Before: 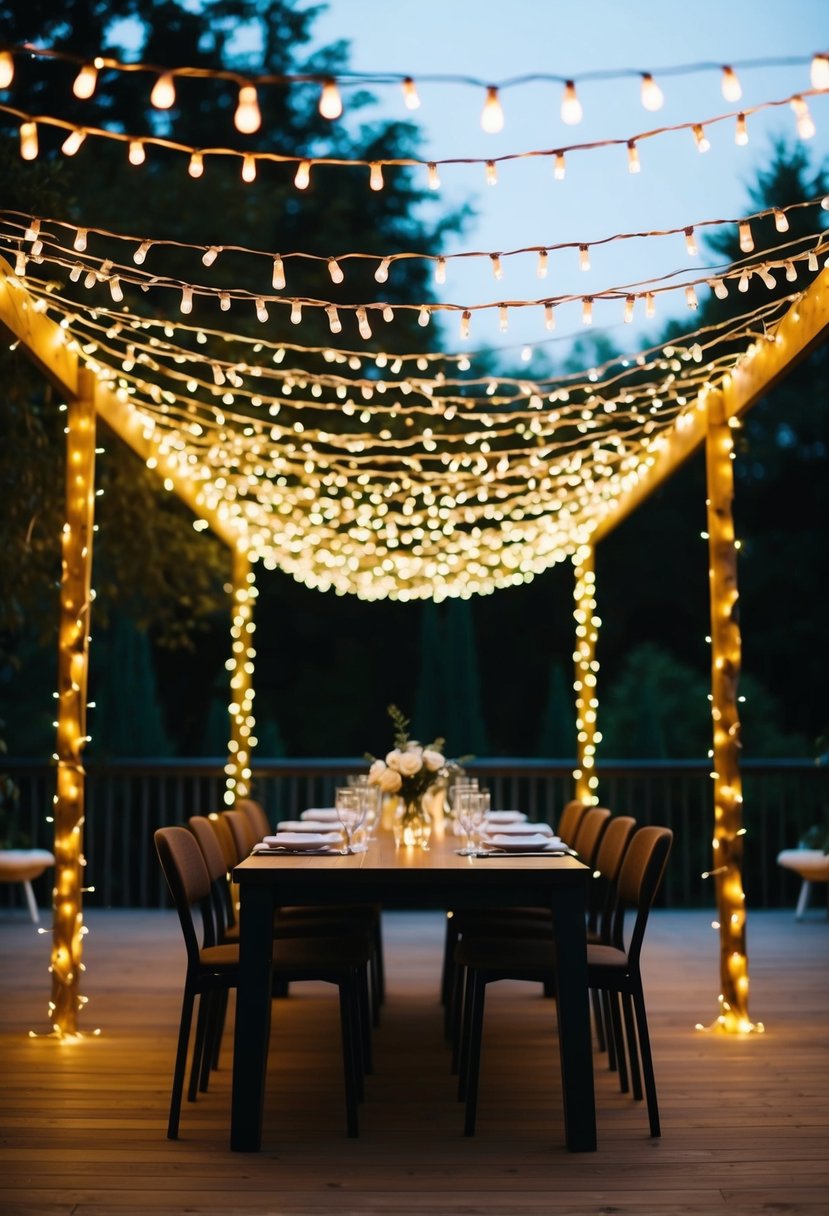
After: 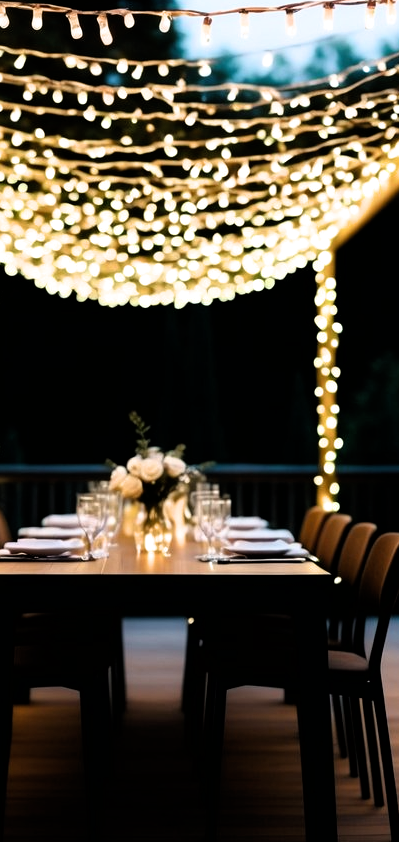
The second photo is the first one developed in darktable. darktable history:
crop: left 31.334%, top 24.256%, right 20.464%, bottom 6.458%
filmic rgb: black relative exposure -8.19 EV, white relative exposure 2.2 EV, target white luminance 99.938%, hardness 7.15, latitude 74.65%, contrast 1.319, highlights saturation mix -1.6%, shadows ↔ highlights balance 29.91%
